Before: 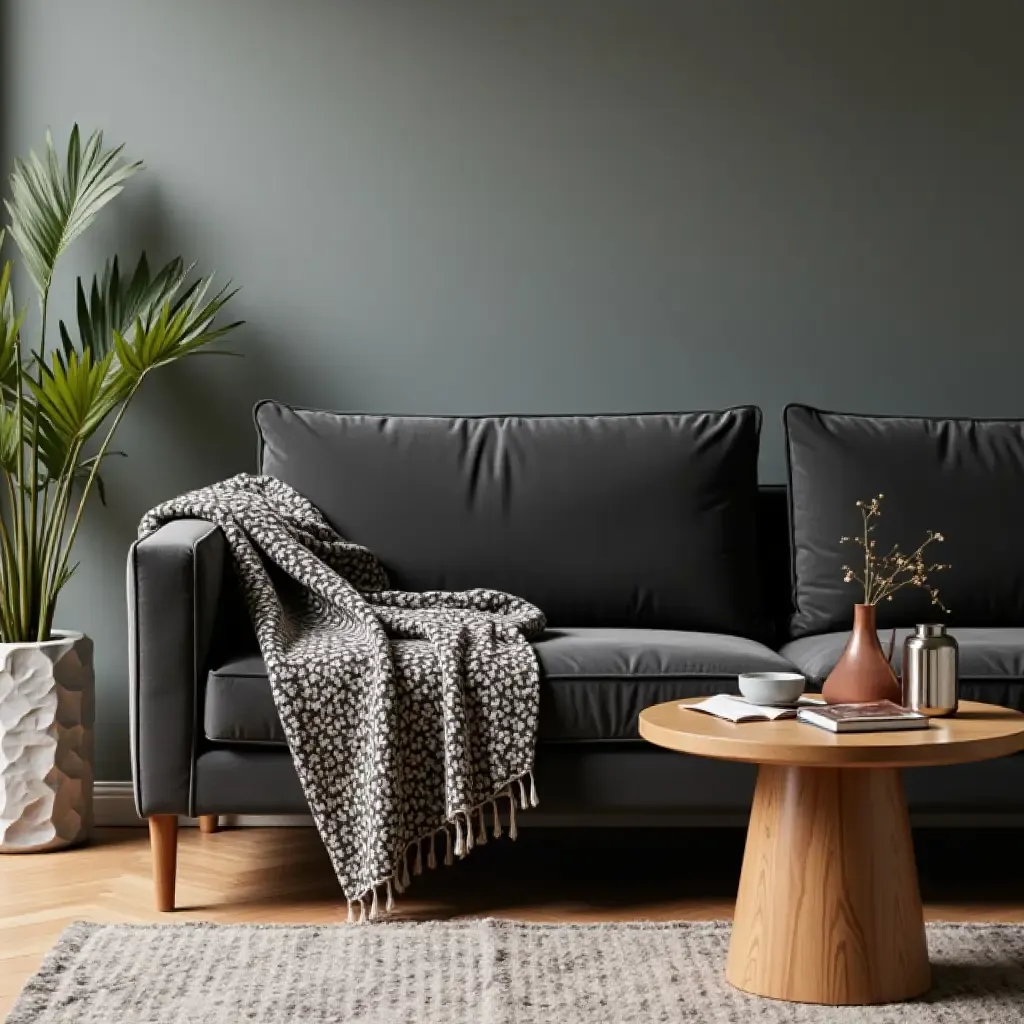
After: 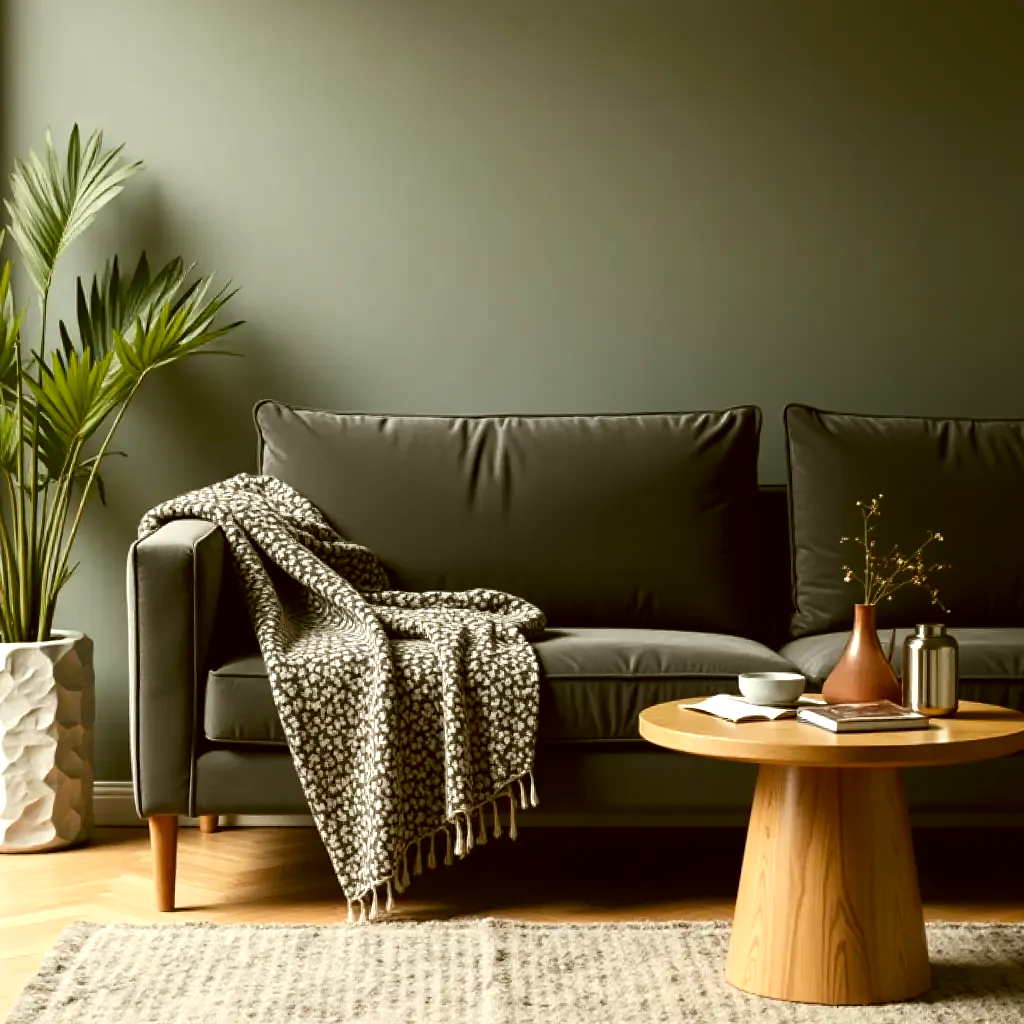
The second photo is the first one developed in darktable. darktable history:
color balance rgb: perceptual saturation grading › global saturation 0.04%
color correction: highlights a* -1.61, highlights b* 10.18, shadows a* 0.898, shadows b* 19.15
exposure: black level correction 0.001, exposure 0.499 EV, compensate highlight preservation false
shadows and highlights: shadows -68.27, highlights 36.62, soften with gaussian
